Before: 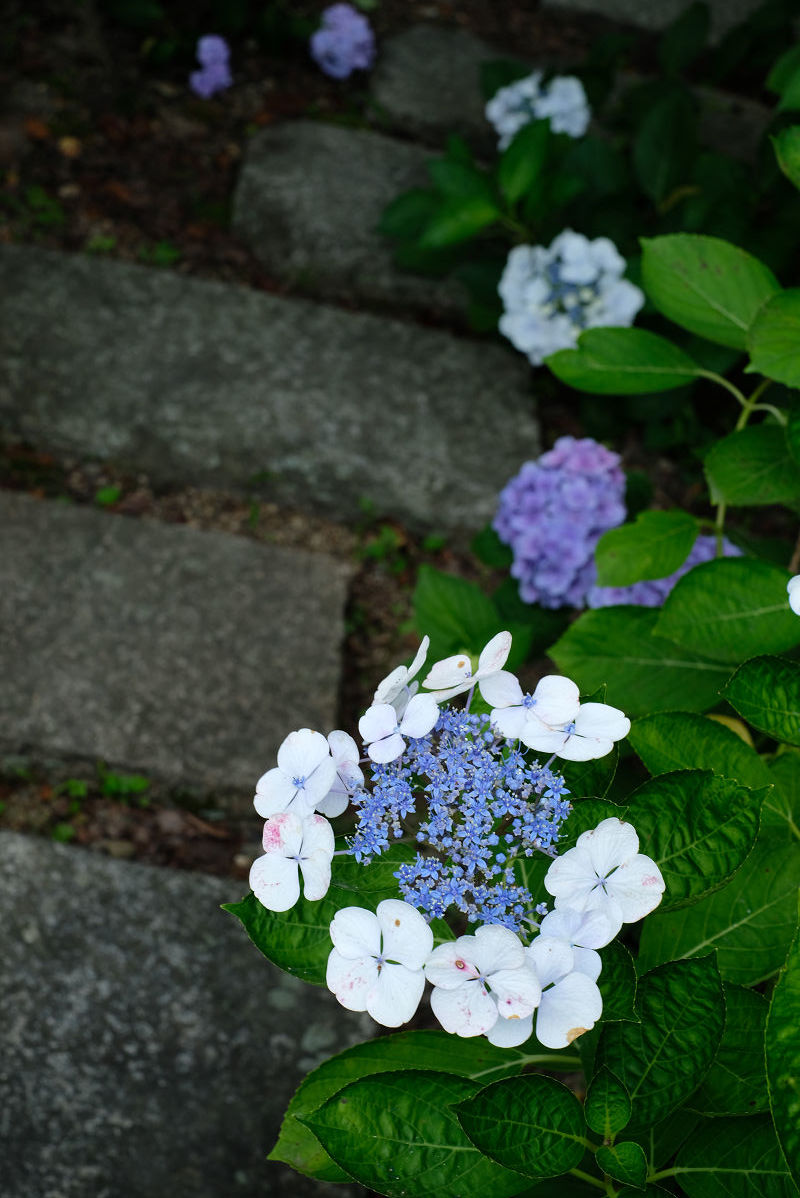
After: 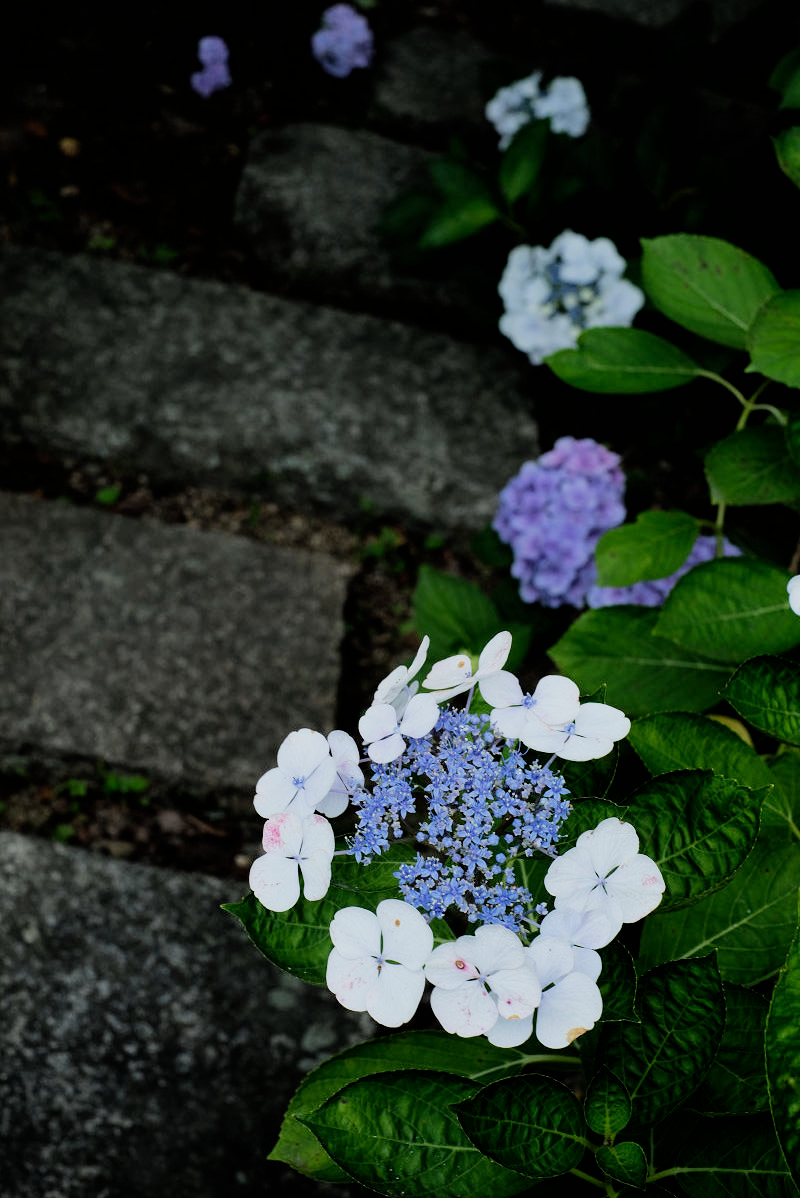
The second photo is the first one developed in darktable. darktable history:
filmic rgb: black relative exposure -7.49 EV, white relative exposure 4.99 EV, hardness 3.33, contrast 1.296
